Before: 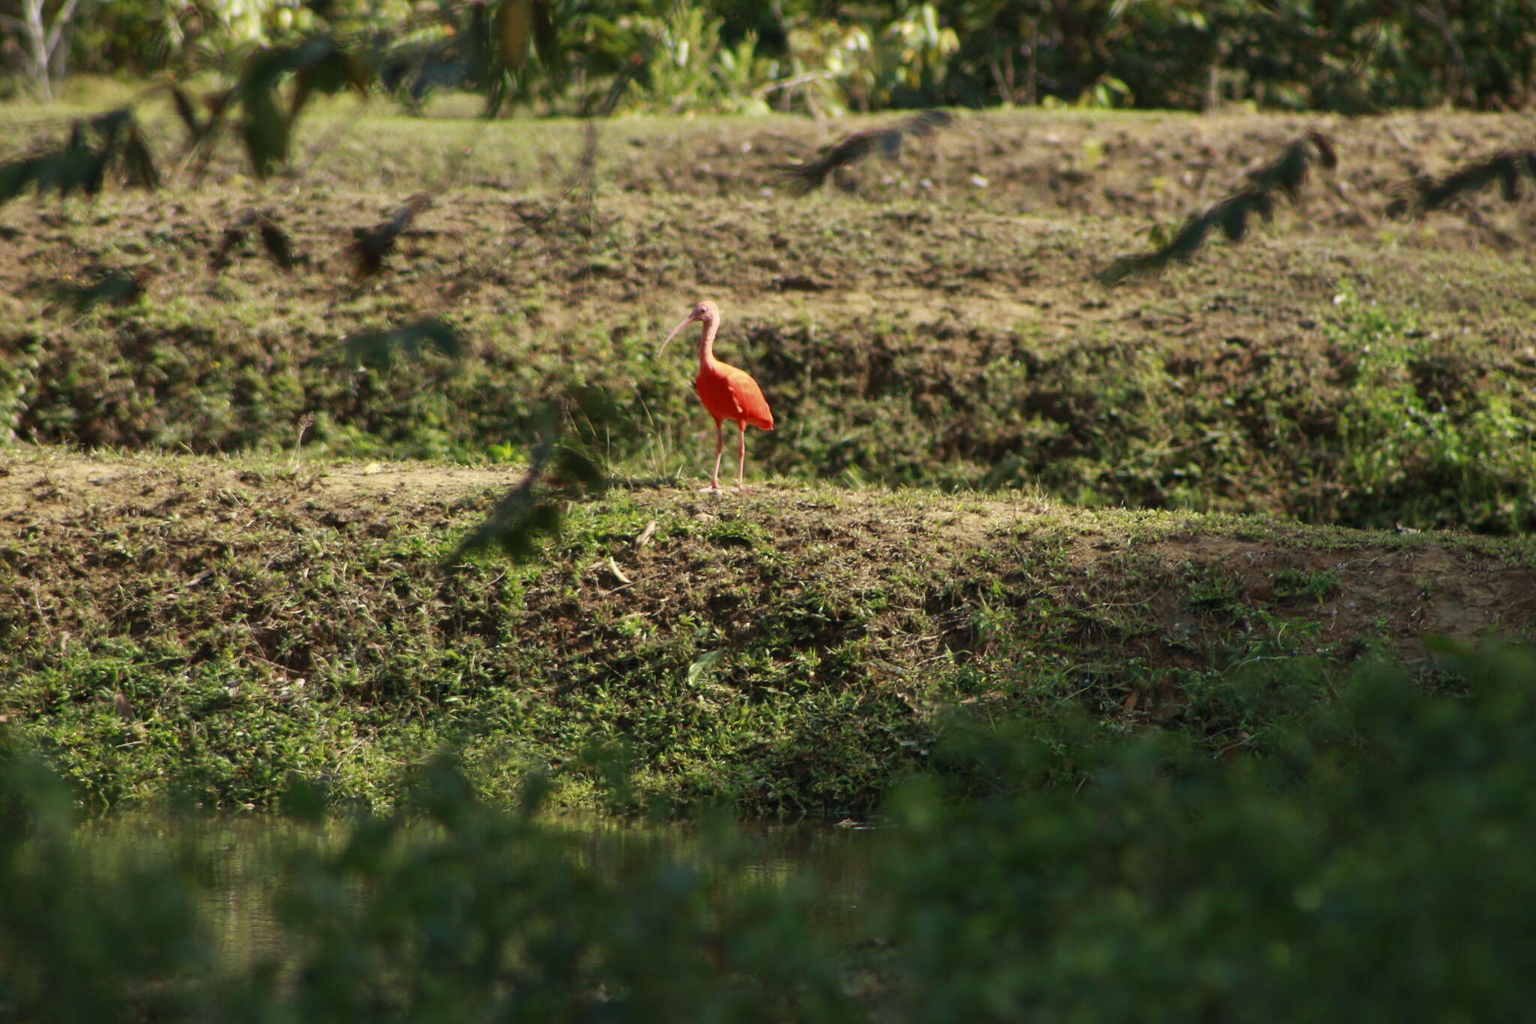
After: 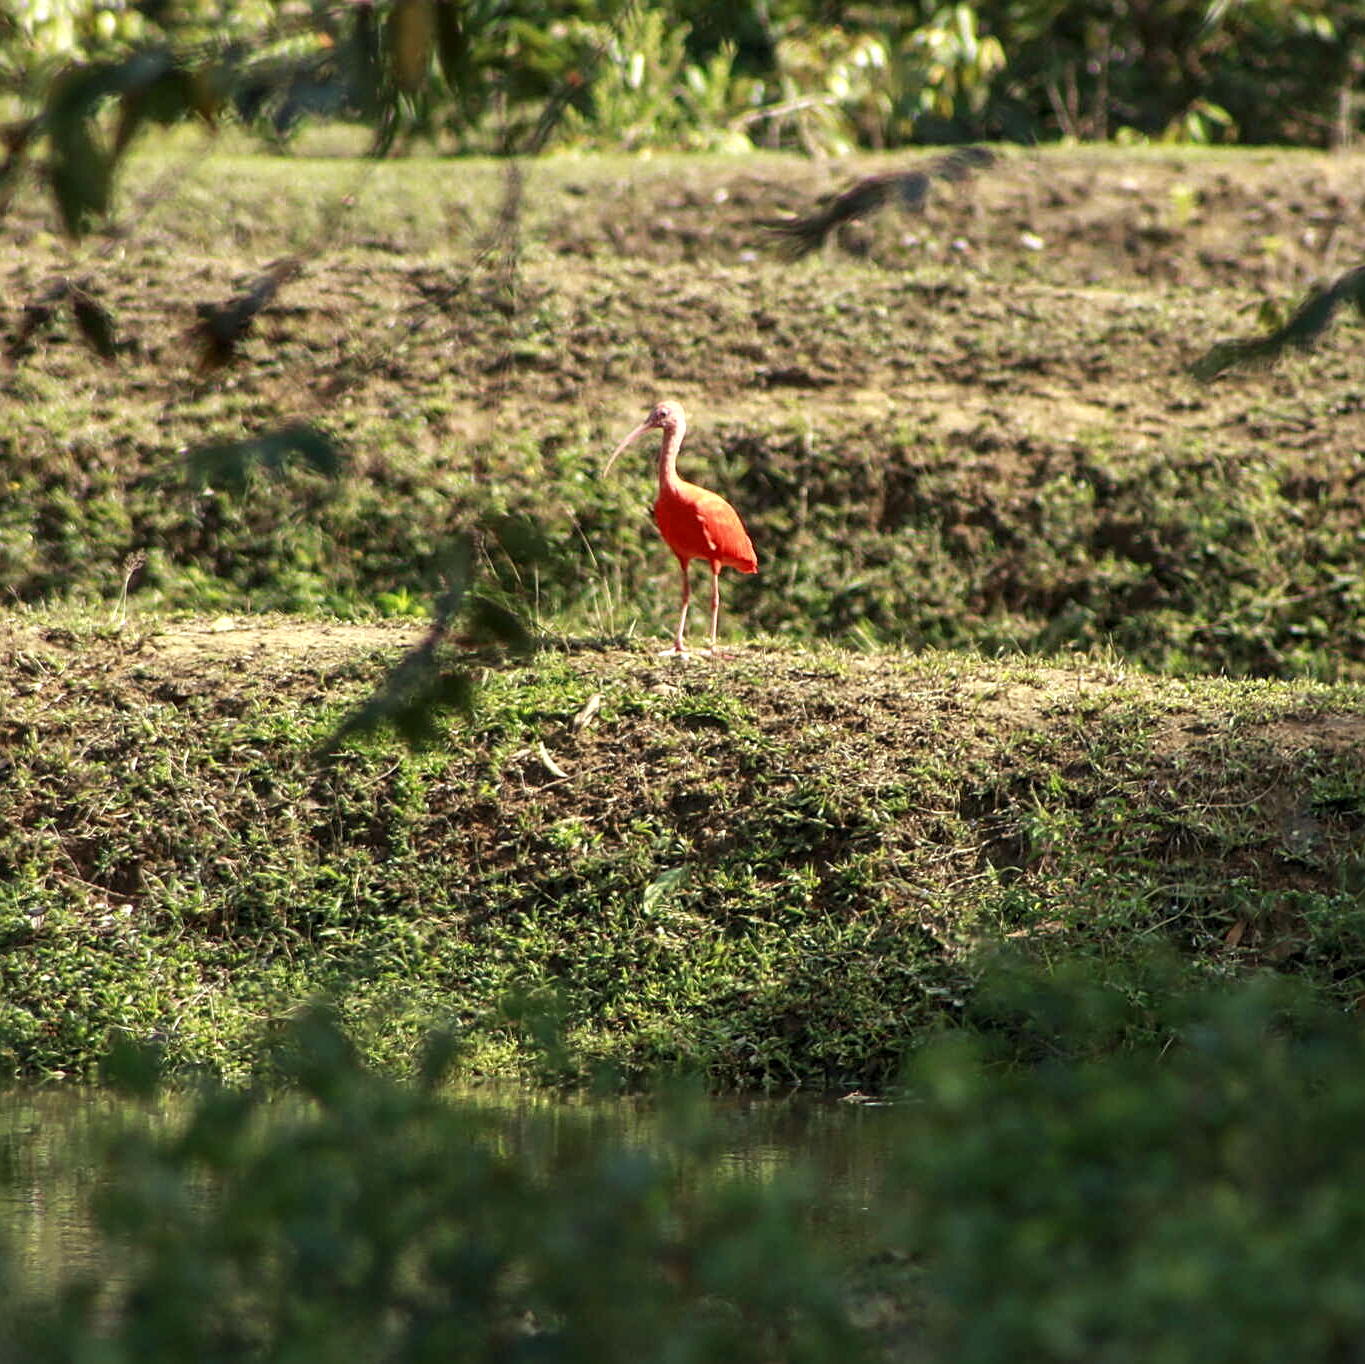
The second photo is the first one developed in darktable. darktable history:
crop and rotate: left 13.409%, right 19.924%
sharpen: on, module defaults
exposure: exposure 0.375 EV, compensate highlight preservation false
local contrast: detail 130%
